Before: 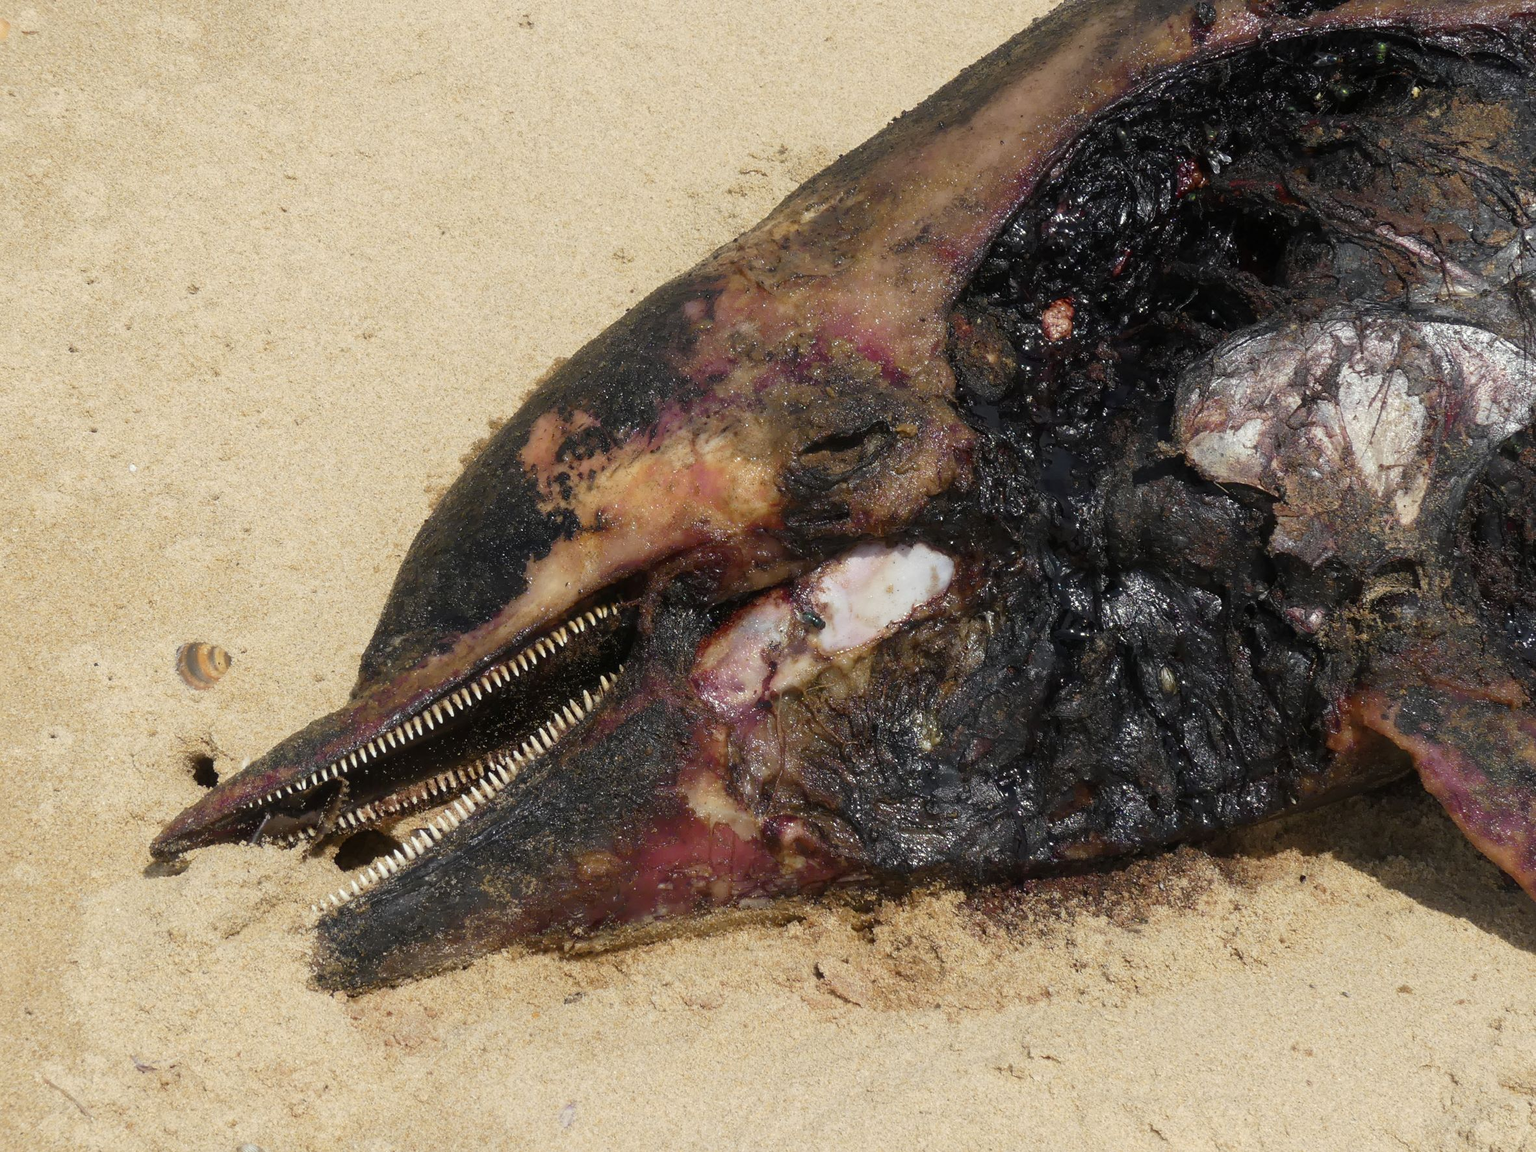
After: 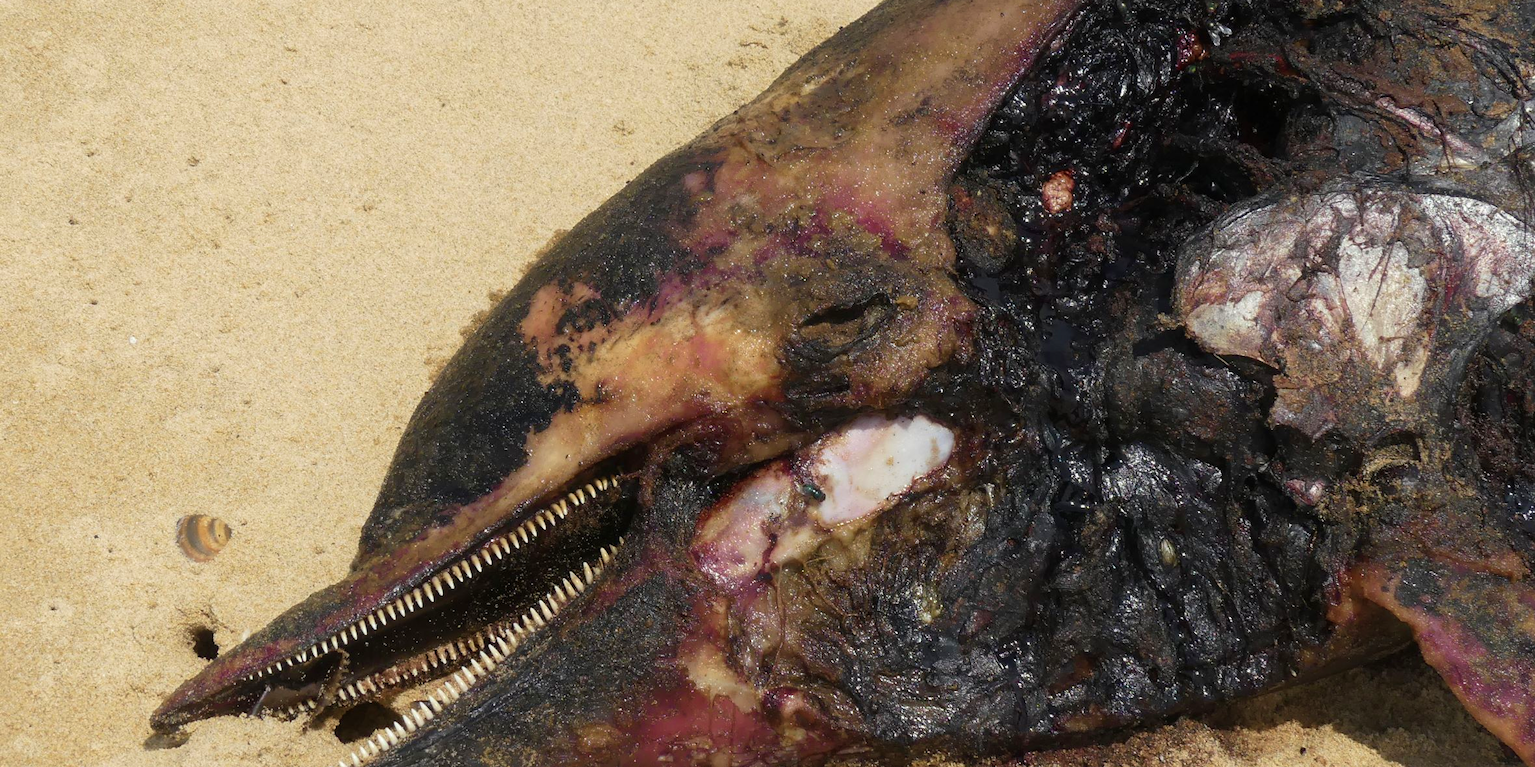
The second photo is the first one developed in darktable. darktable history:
velvia: on, module defaults
crop: top 11.166%, bottom 22.168%
